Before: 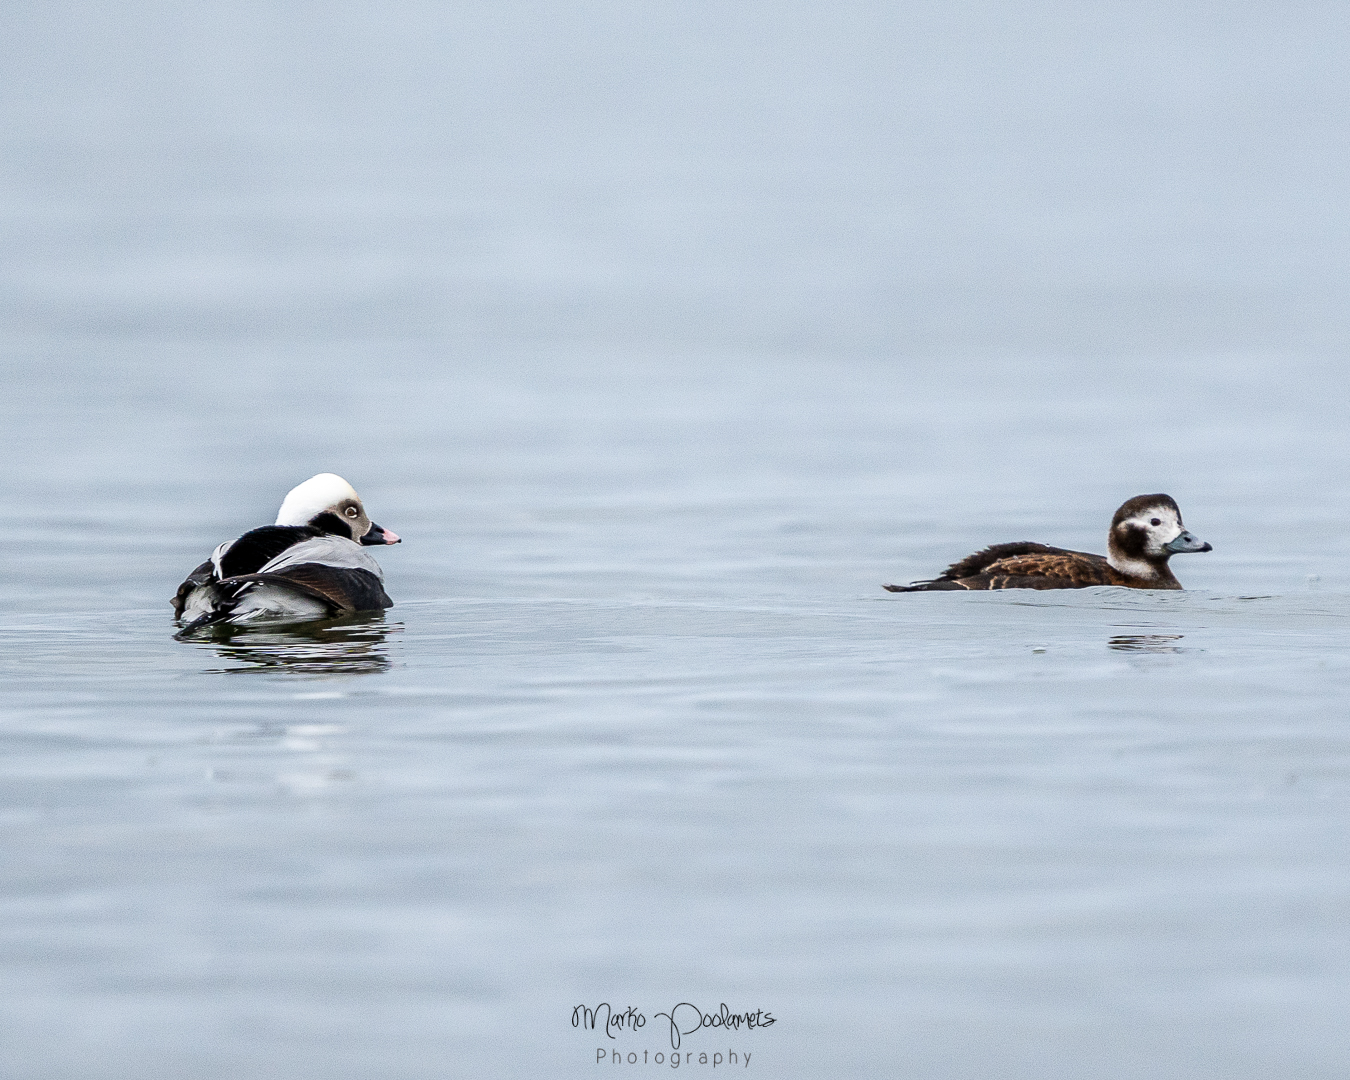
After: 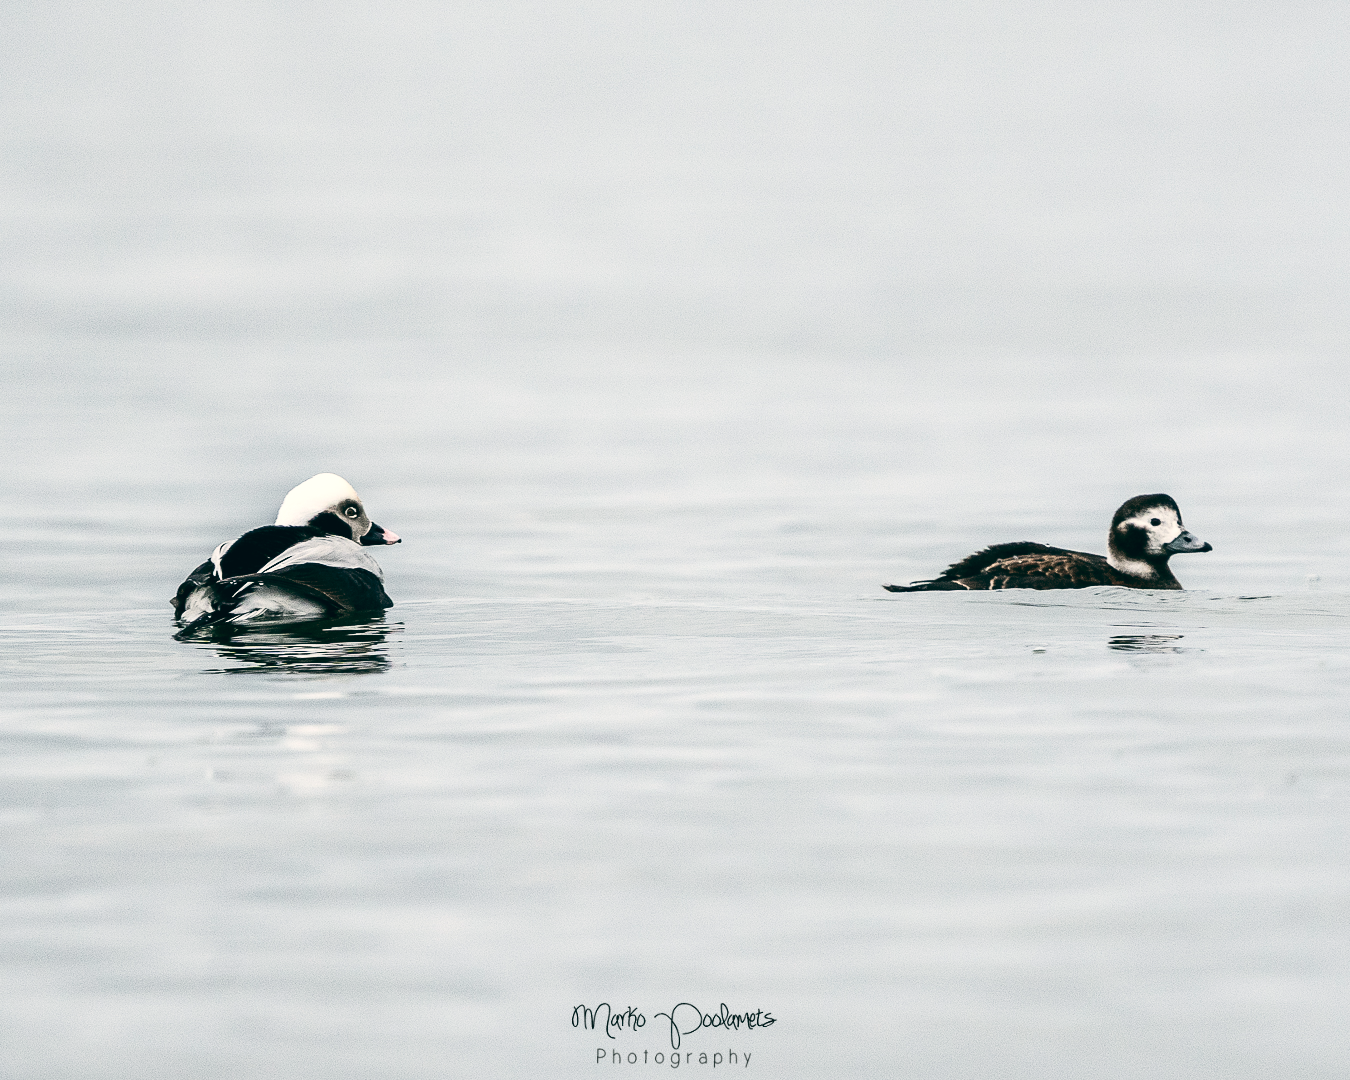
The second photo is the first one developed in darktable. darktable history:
white balance: emerald 1
contrast brightness saturation: contrast 0.25, saturation -0.31
exposure: black level correction 0.001, compensate highlight preservation false
color balance: lift [1.005, 0.99, 1.007, 1.01], gamma [1, 0.979, 1.011, 1.021], gain [0.923, 1.098, 1.025, 0.902], input saturation 90.45%, contrast 7.73%, output saturation 105.91%
